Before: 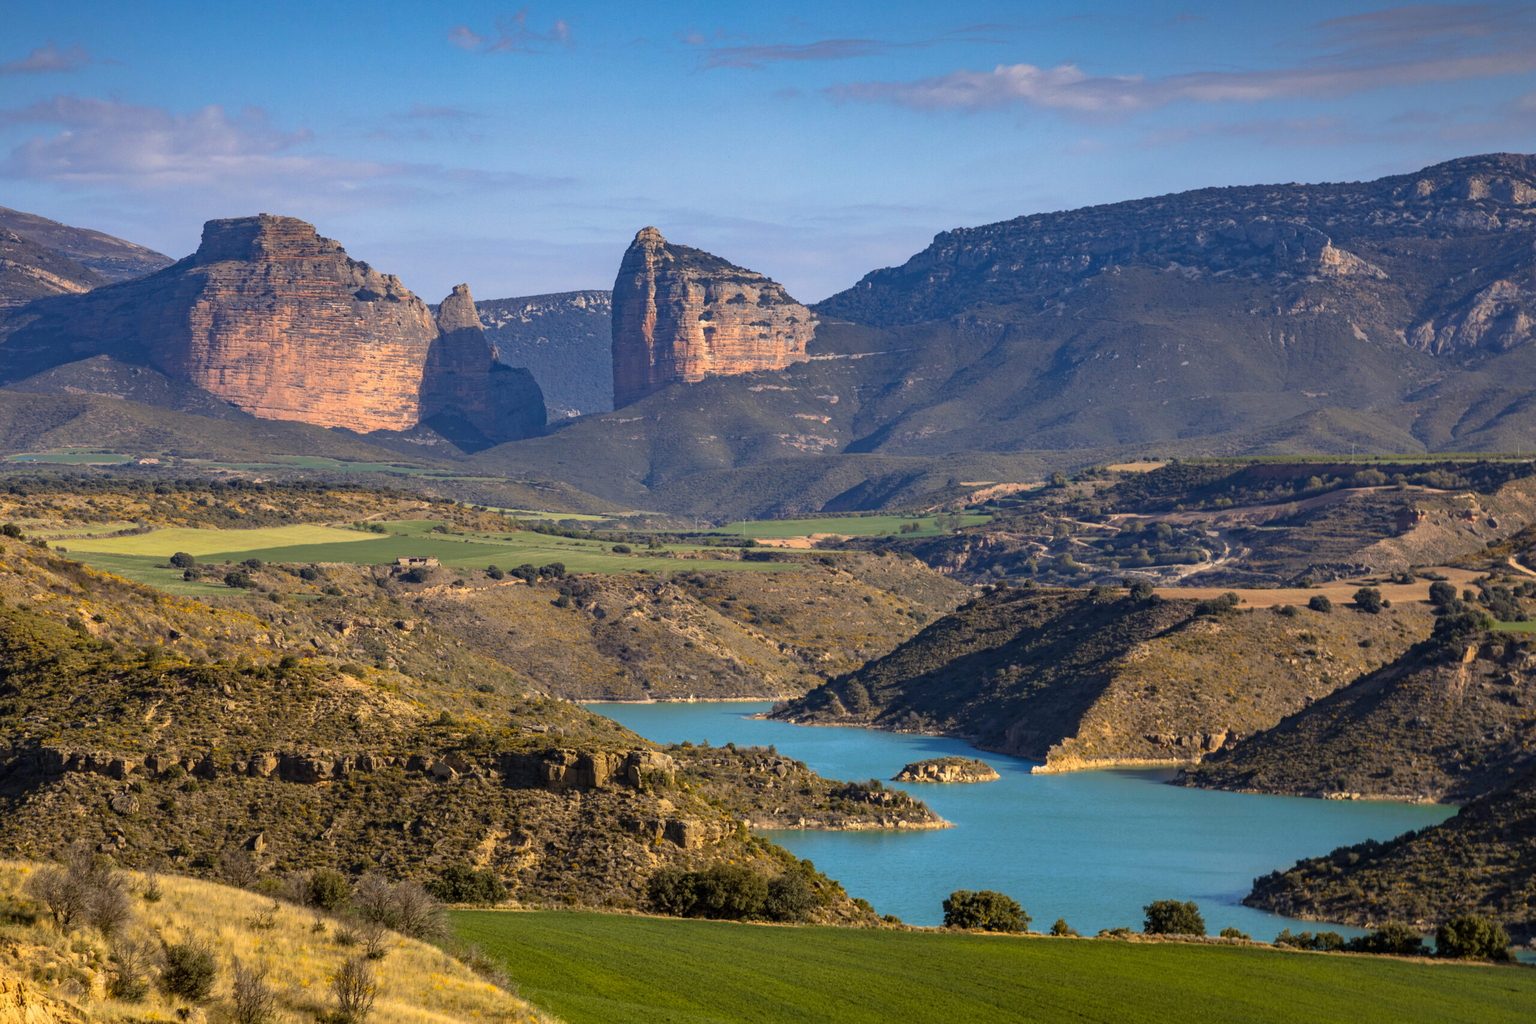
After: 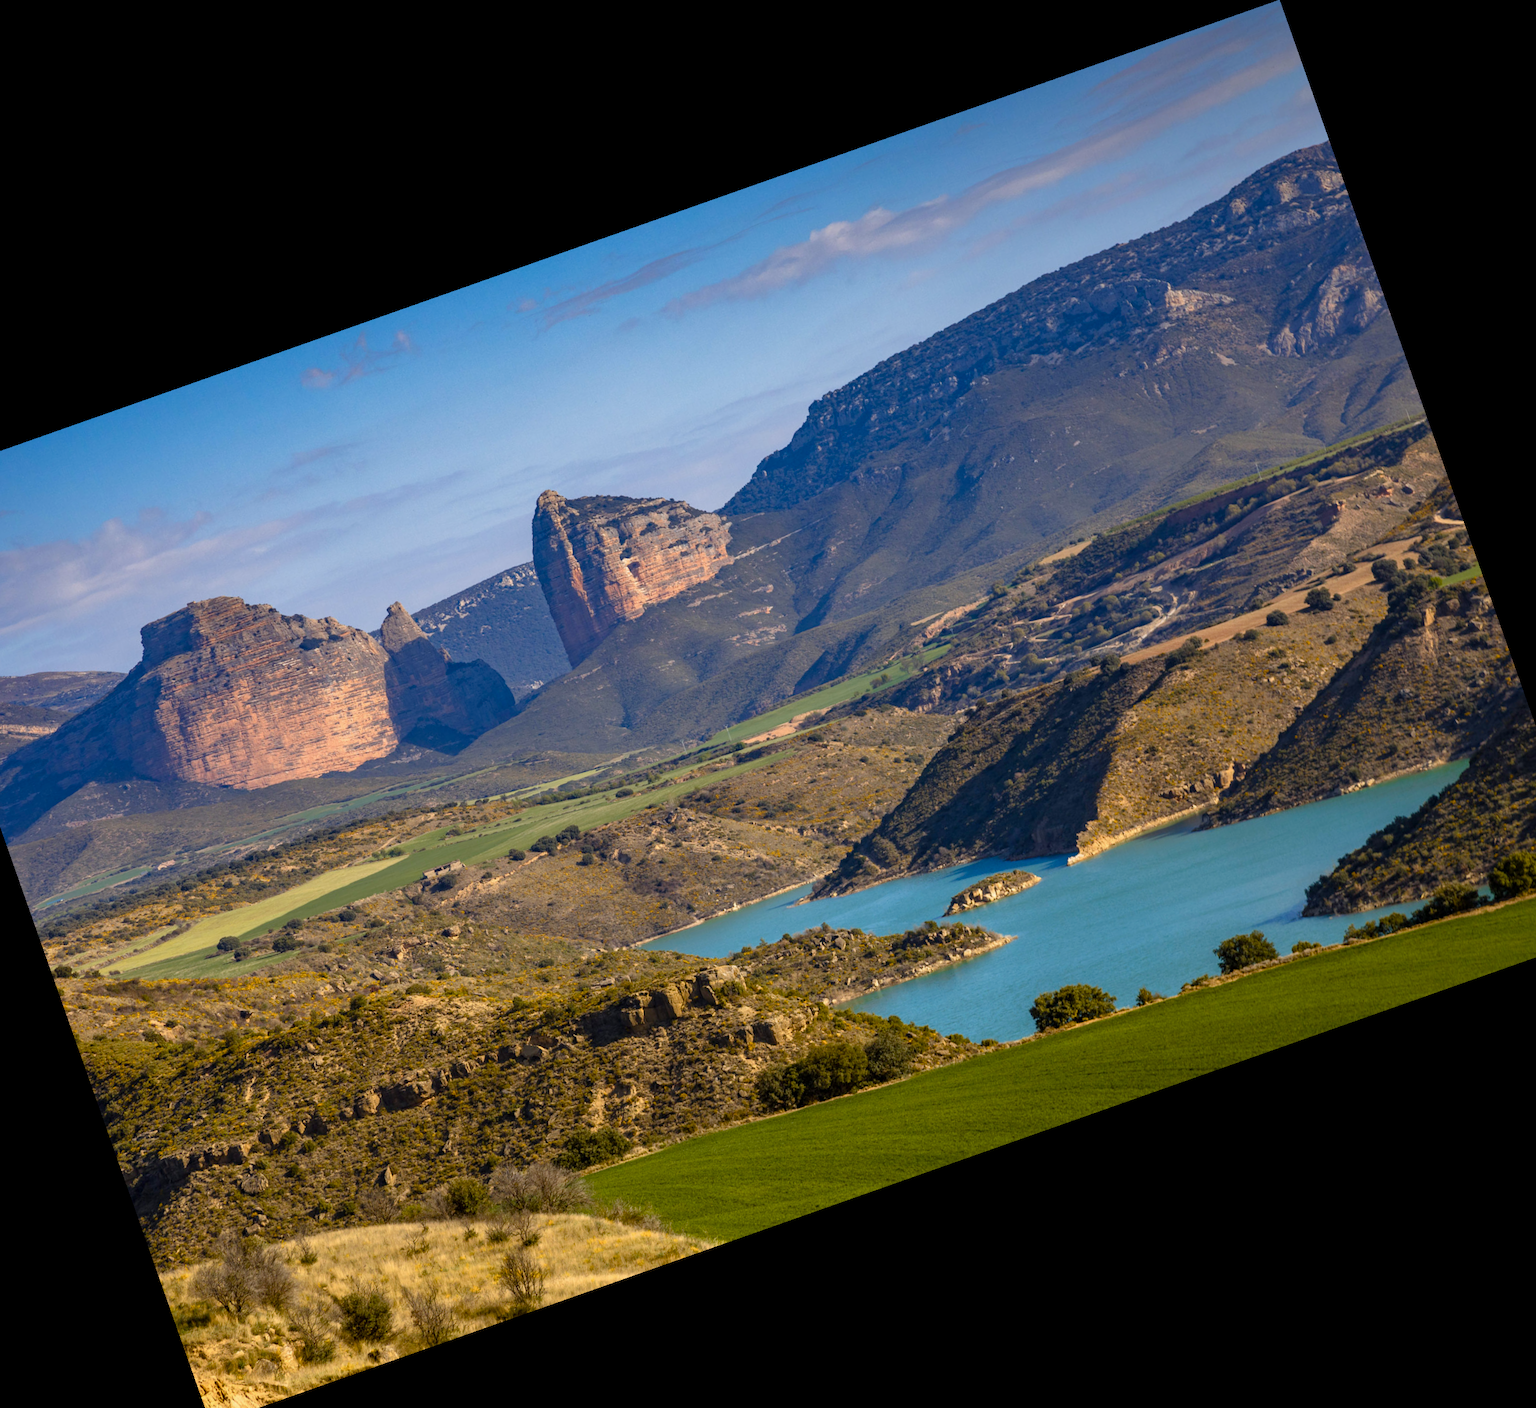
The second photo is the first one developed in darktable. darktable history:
crop and rotate: angle 19.43°, left 6.812%, right 4.125%, bottom 1.087%
color balance rgb: perceptual saturation grading › global saturation 20%, perceptual saturation grading › highlights -25%, perceptual saturation grading › shadows 50%, global vibrance -25%
